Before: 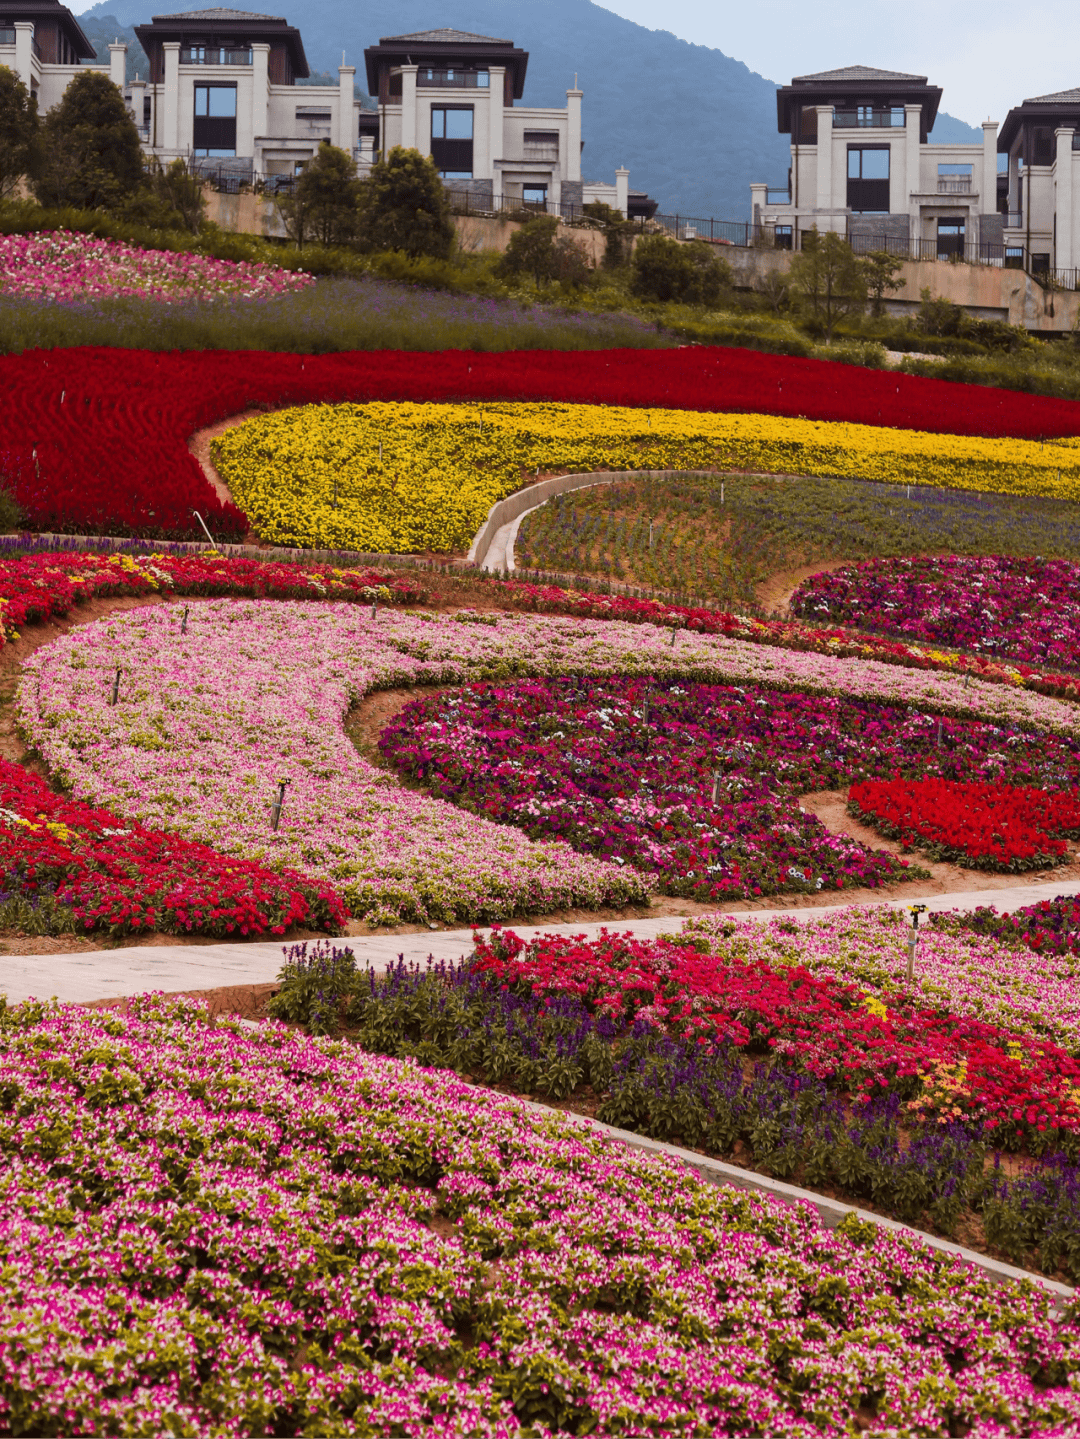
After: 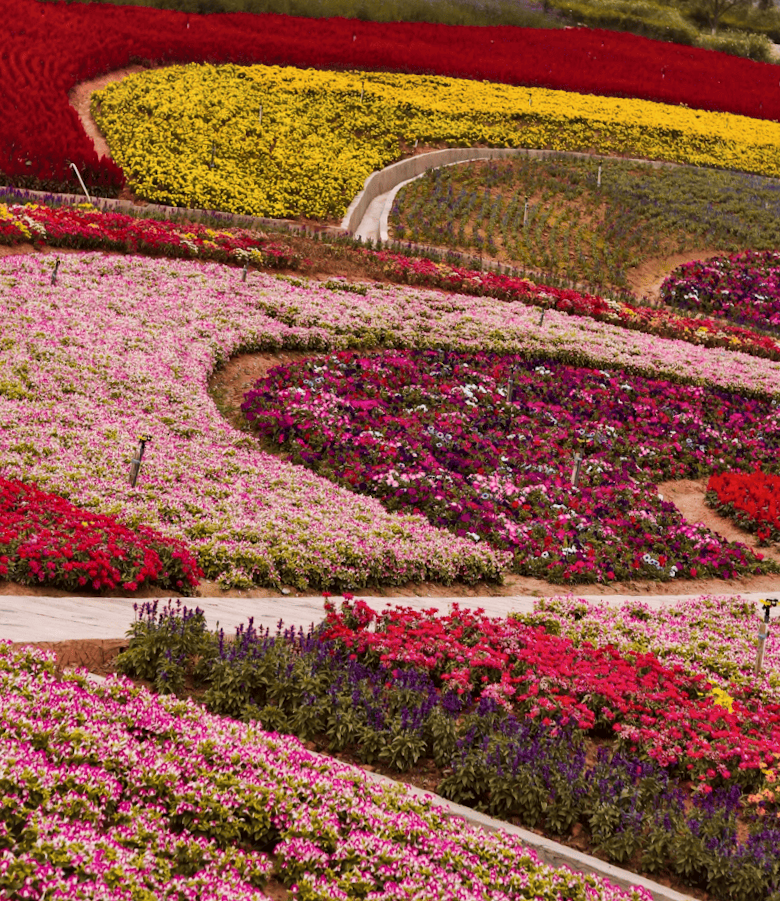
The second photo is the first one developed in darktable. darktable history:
shadows and highlights: highlights 70.7, soften with gaussian
crop and rotate: angle -3.37°, left 9.79%, top 20.73%, right 12.42%, bottom 11.82%
local contrast: mode bilateral grid, contrast 20, coarseness 50, detail 120%, midtone range 0.2
